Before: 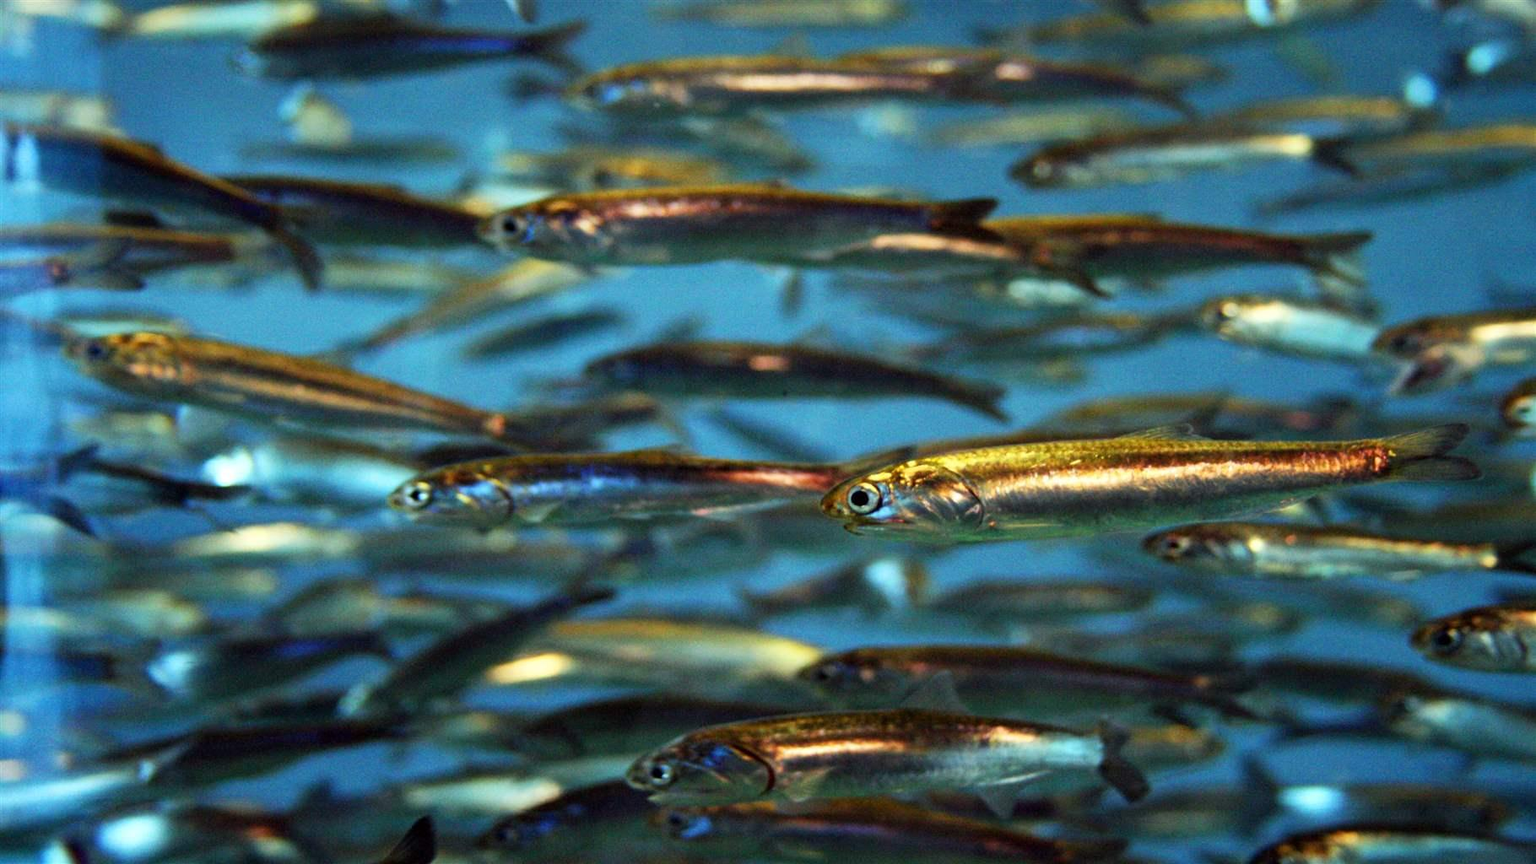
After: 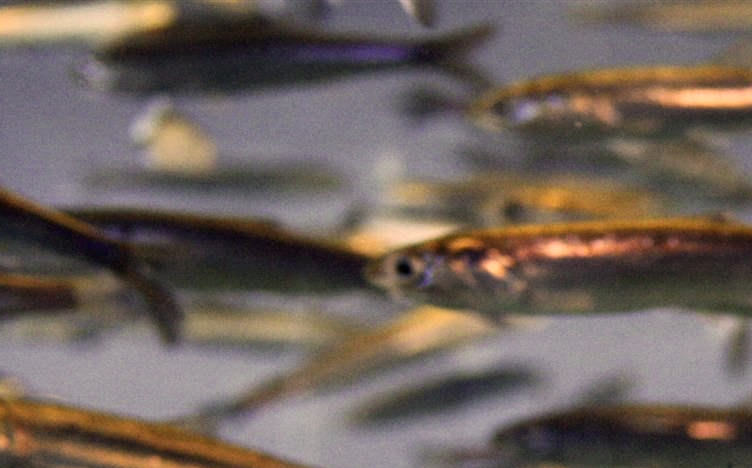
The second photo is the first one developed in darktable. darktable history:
color correction: highlights a* 39.35, highlights b* 39.72, saturation 0.691
crop and rotate: left 11%, top 0.055%, right 47.665%, bottom 54.184%
